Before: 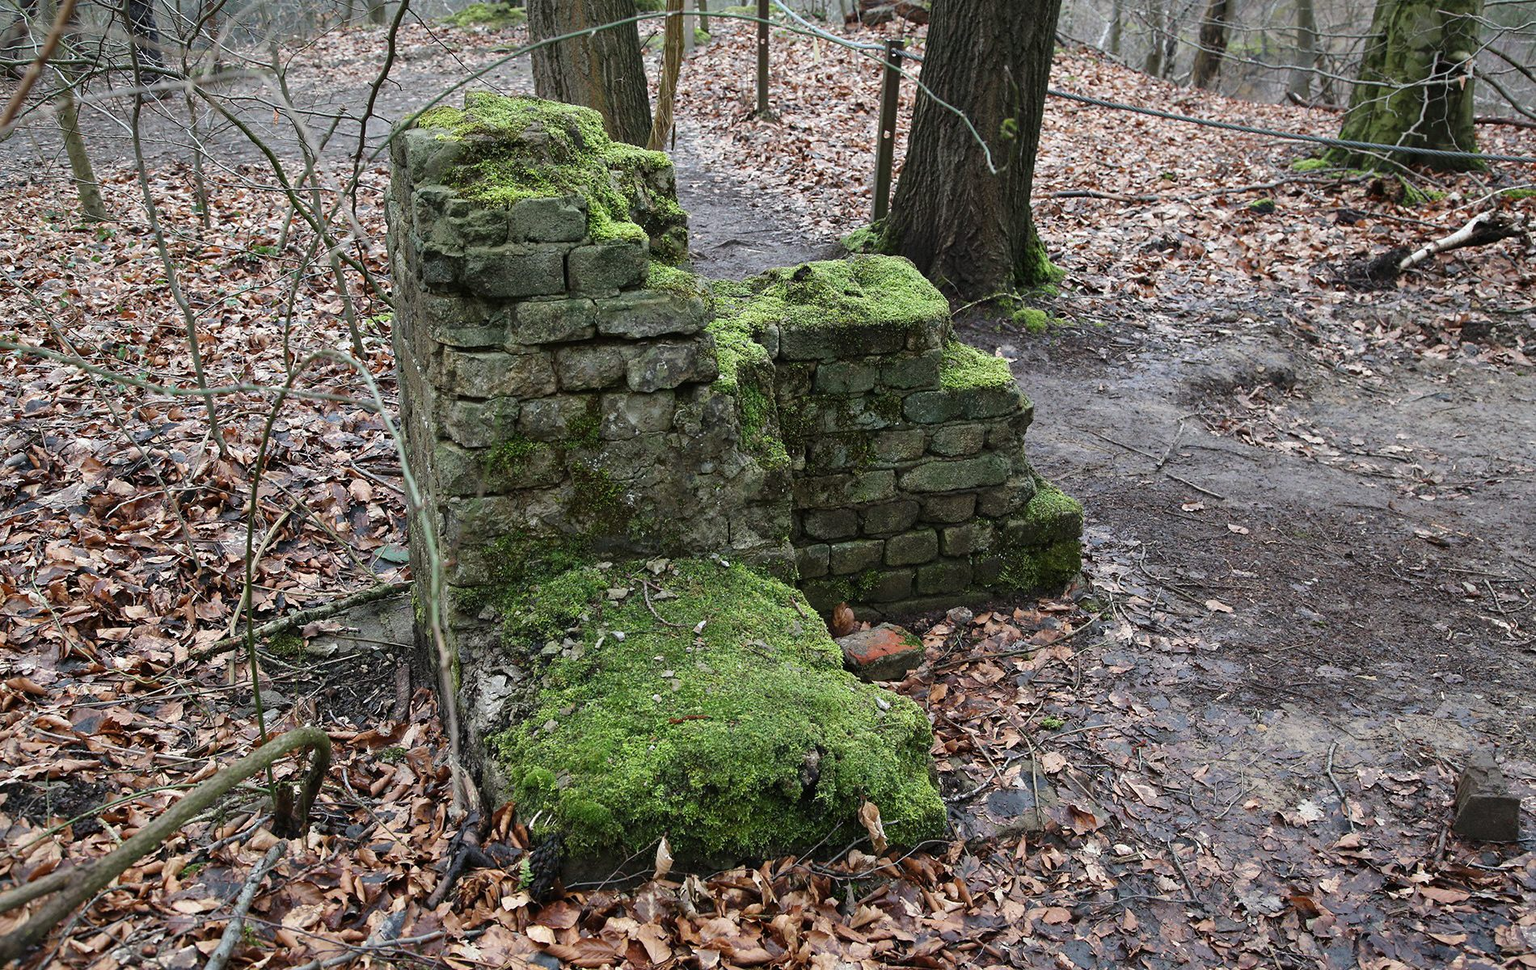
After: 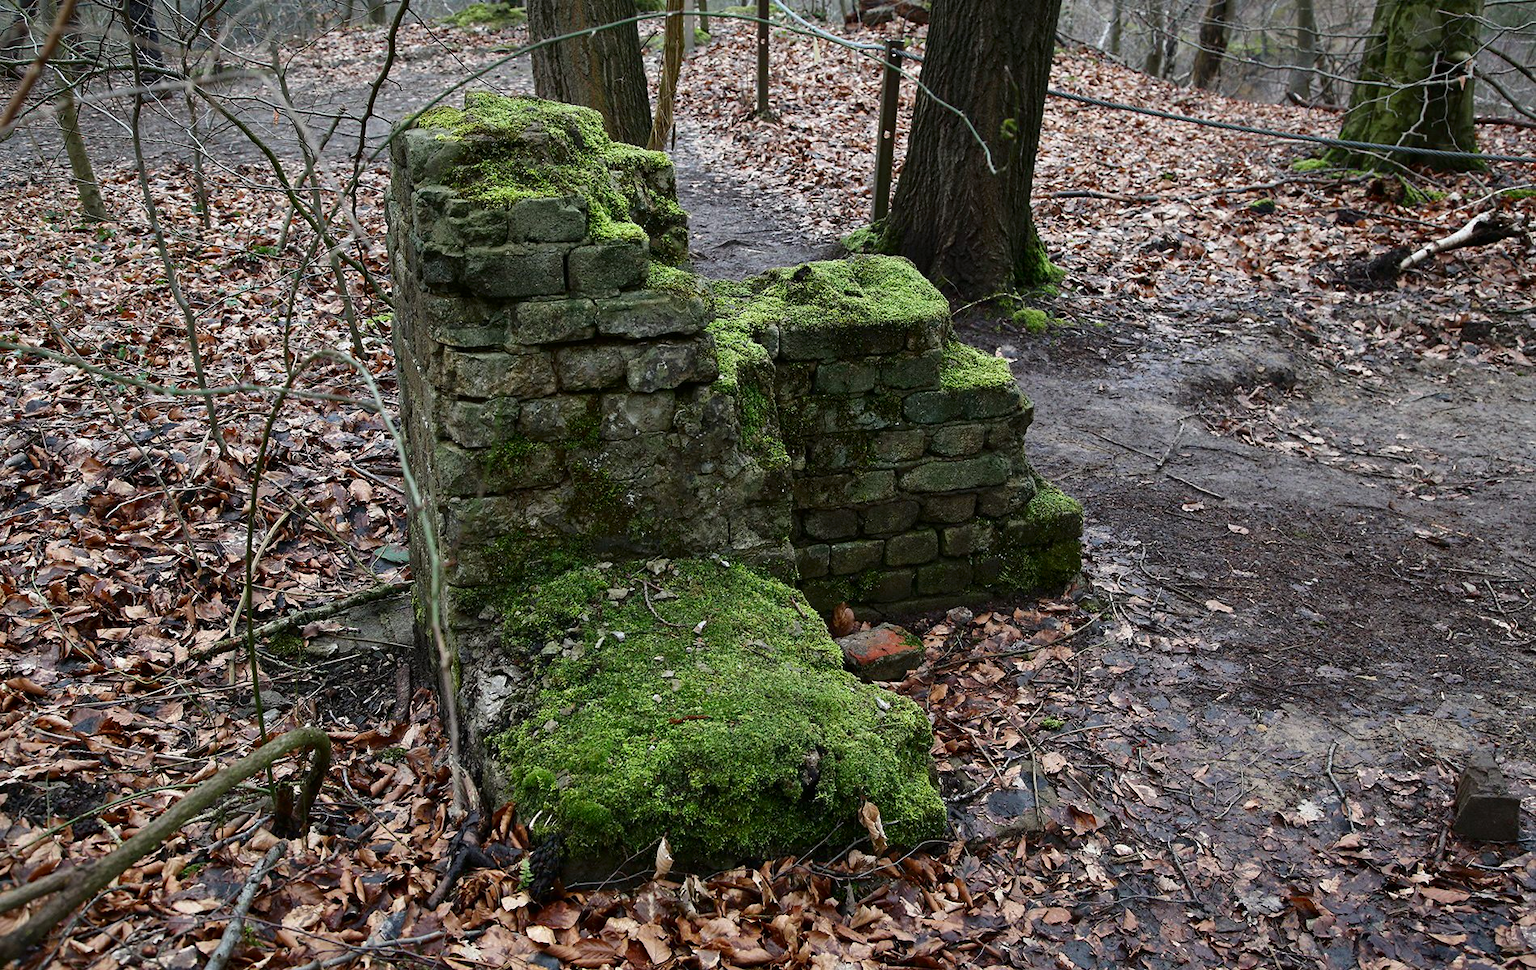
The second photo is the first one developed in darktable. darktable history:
contrast brightness saturation: contrast 0.069, brightness -0.13, saturation 0.057
